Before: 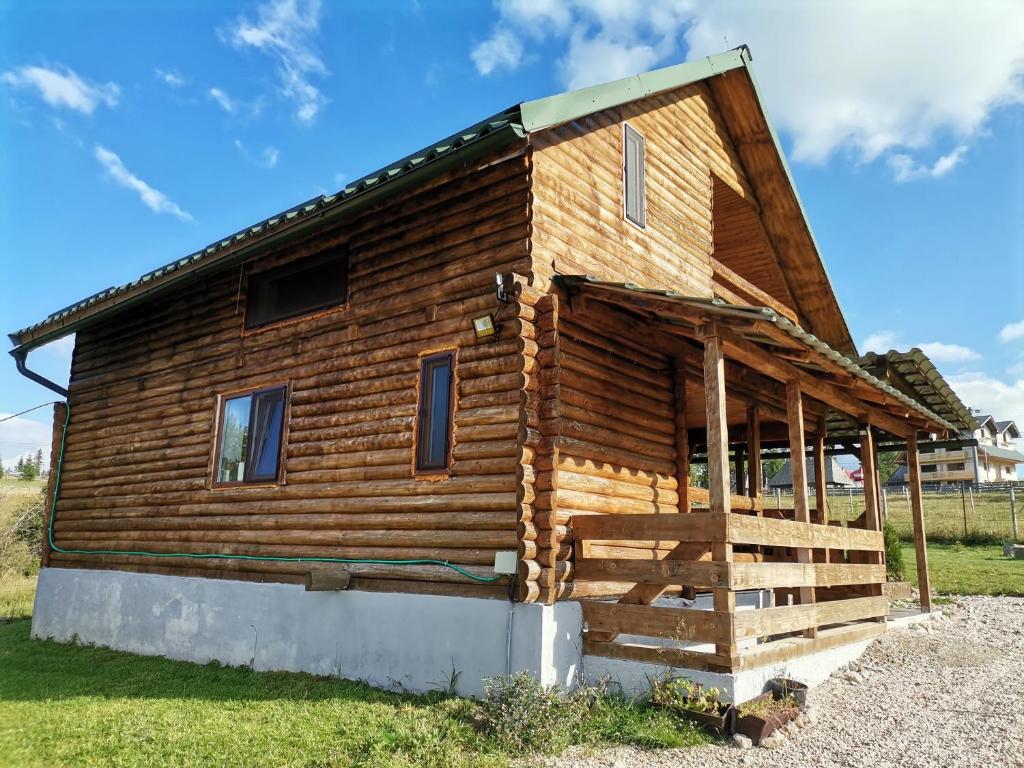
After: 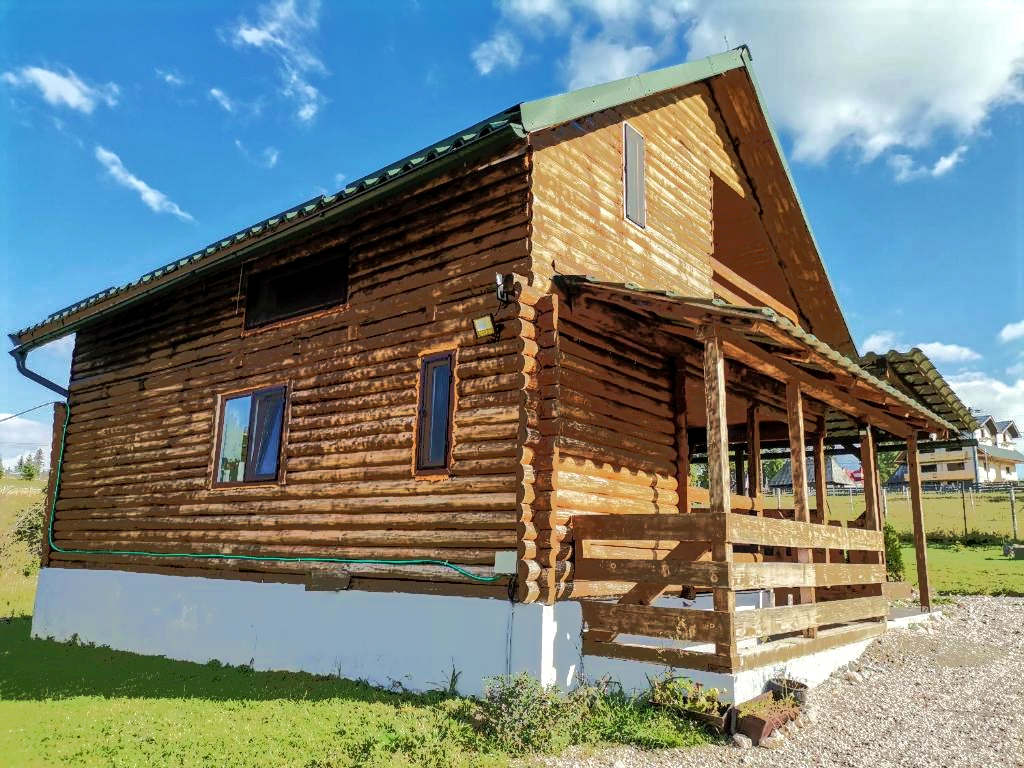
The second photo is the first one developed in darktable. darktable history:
tone equalizer: -7 EV -0.616 EV, -6 EV 0.973 EV, -5 EV -0.483 EV, -4 EV 0.391 EV, -3 EV 0.415 EV, -2 EV 0.169 EV, -1 EV -0.148 EV, +0 EV -0.369 EV, edges refinement/feathering 500, mask exposure compensation -1.57 EV, preserve details no
velvia: on, module defaults
local contrast: on, module defaults
